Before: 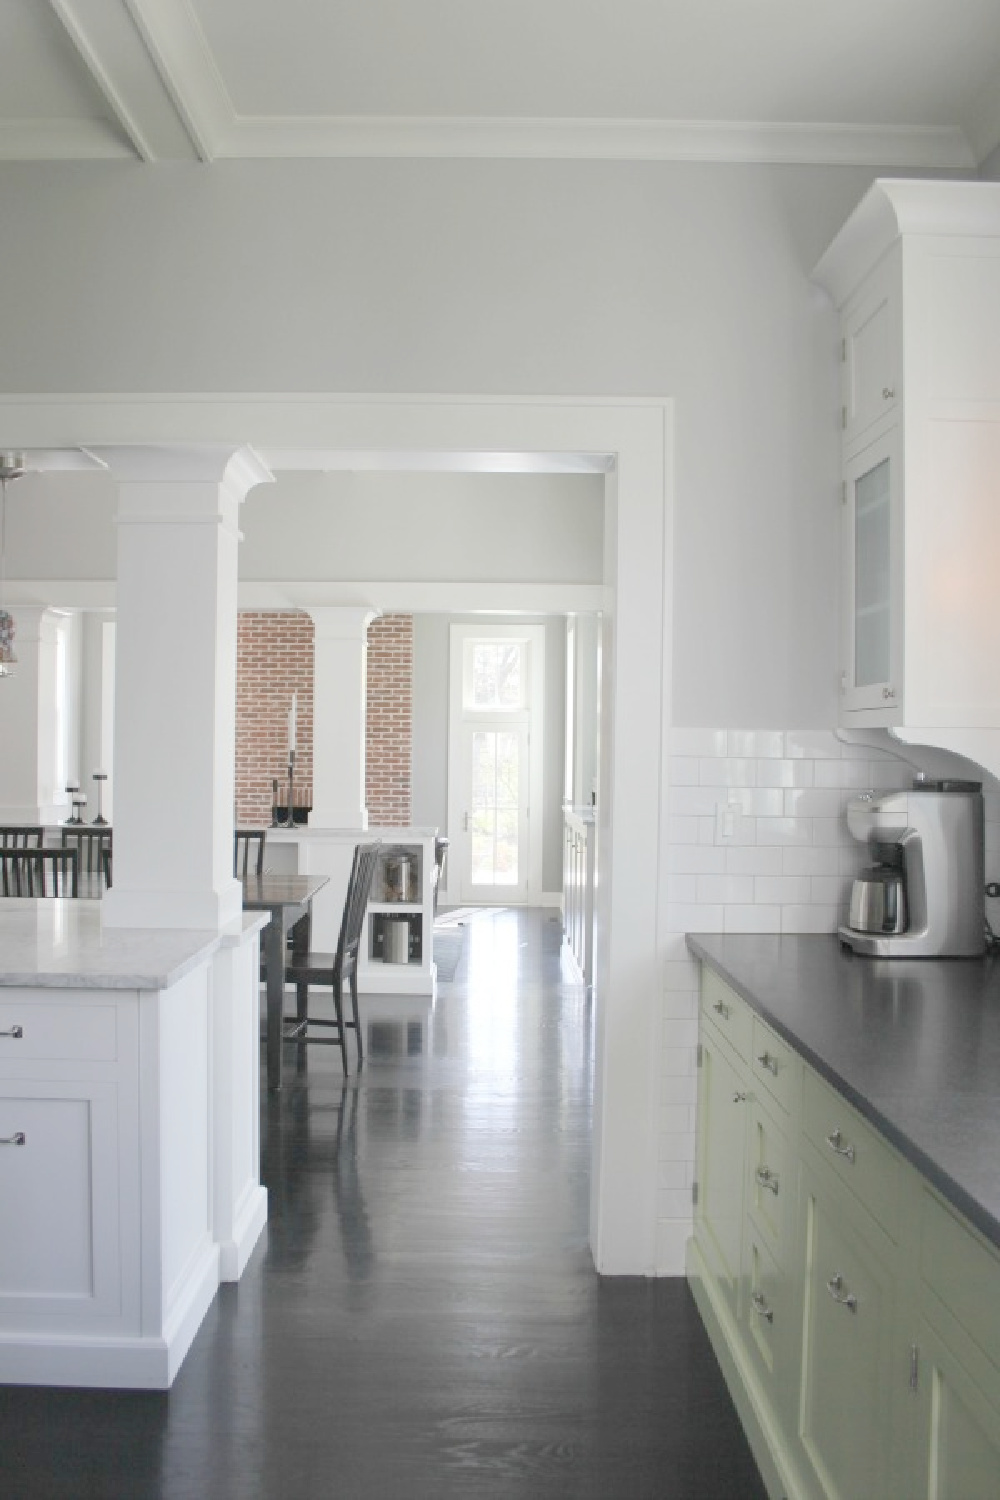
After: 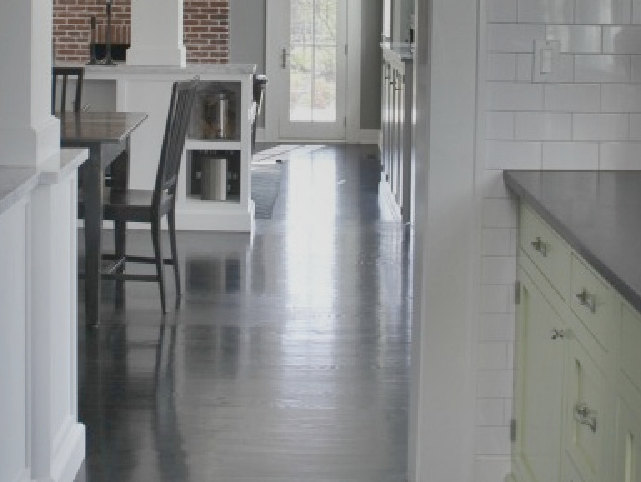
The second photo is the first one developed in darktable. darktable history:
shadows and highlights: shadows 20.94, highlights -82.49, soften with gaussian
crop: left 18.219%, top 50.908%, right 17.594%, bottom 16.895%
exposure: exposure -0.265 EV, compensate highlight preservation false
